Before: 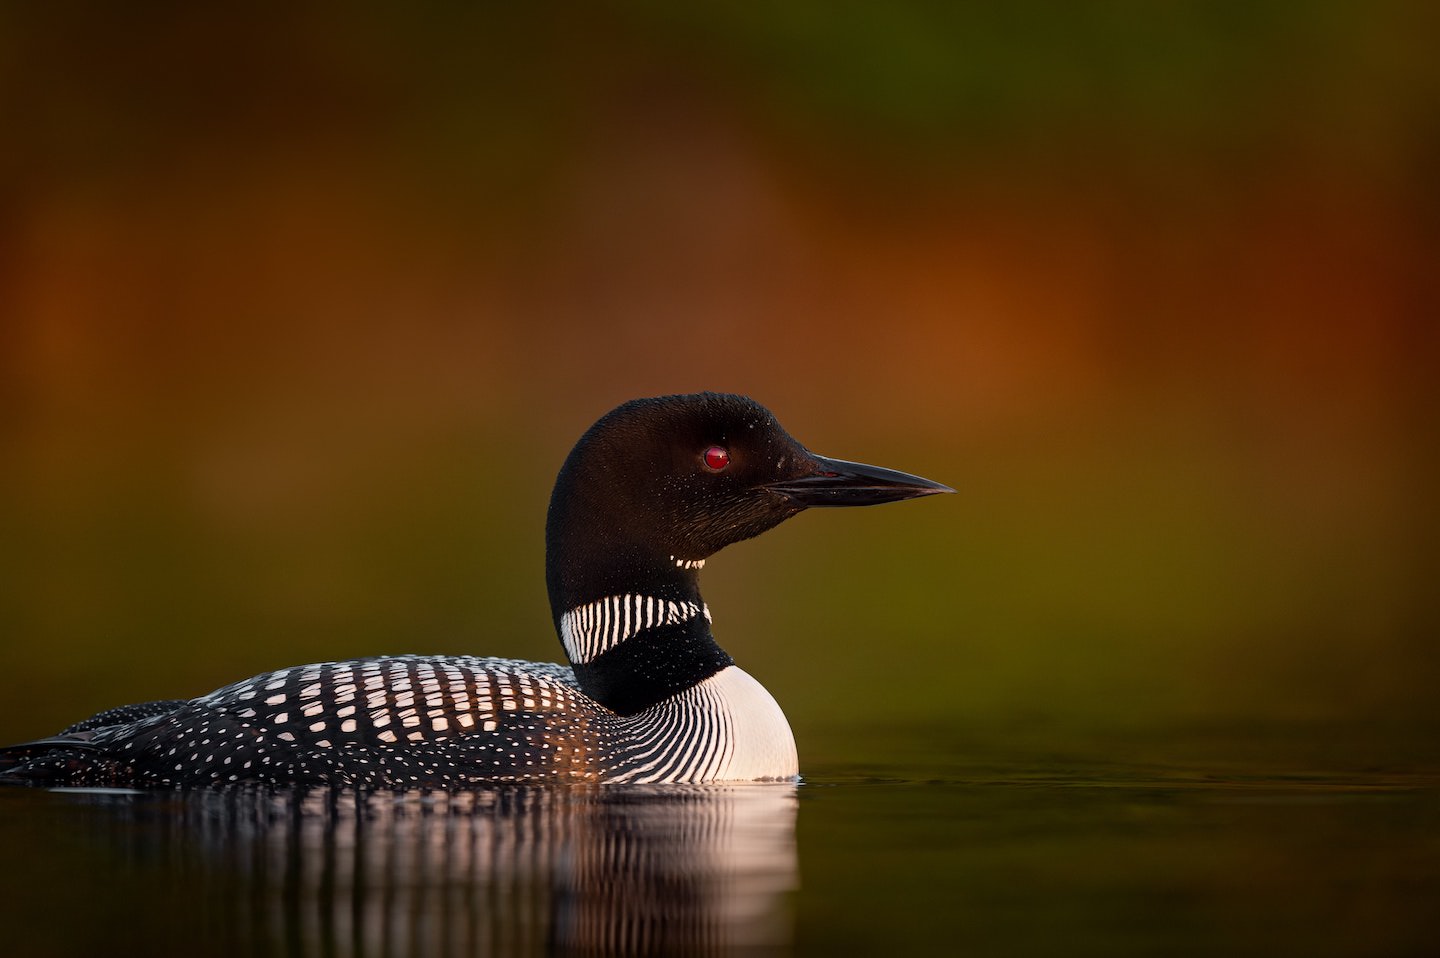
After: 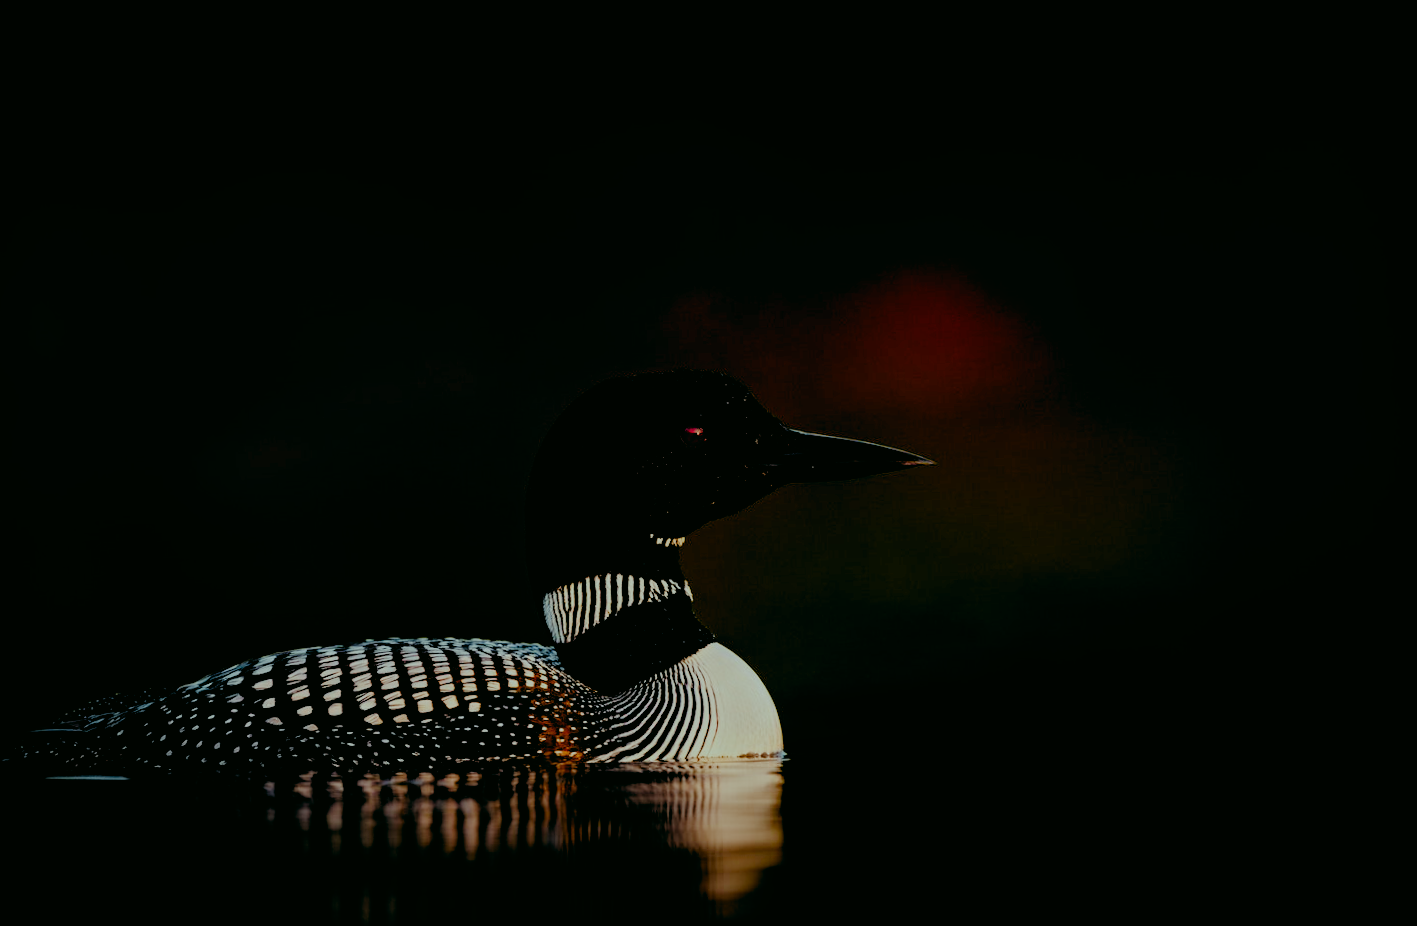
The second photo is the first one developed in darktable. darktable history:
filmic rgb: black relative exposure -2.85 EV, white relative exposure 4.56 EV, hardness 1.77, contrast 1.25, preserve chrominance no, color science v5 (2021)
rotate and perspective: rotation -1.32°, lens shift (horizontal) -0.031, crop left 0.015, crop right 0.985, crop top 0.047, crop bottom 0.982
exposure: black level correction 0.009, exposure -0.637 EV, compensate highlight preservation false
color correction: highlights a* -7.33, highlights b* 1.26, shadows a* -3.55, saturation 1.4
